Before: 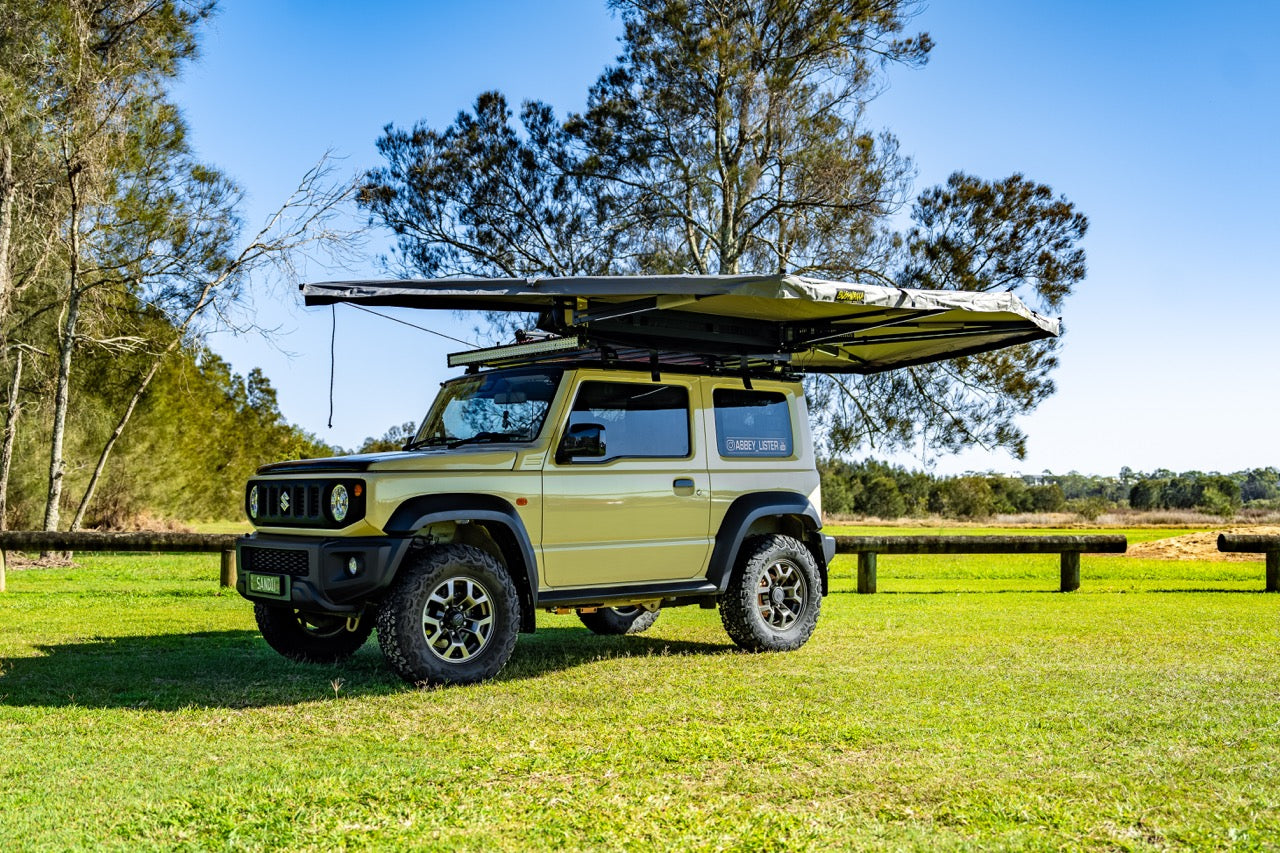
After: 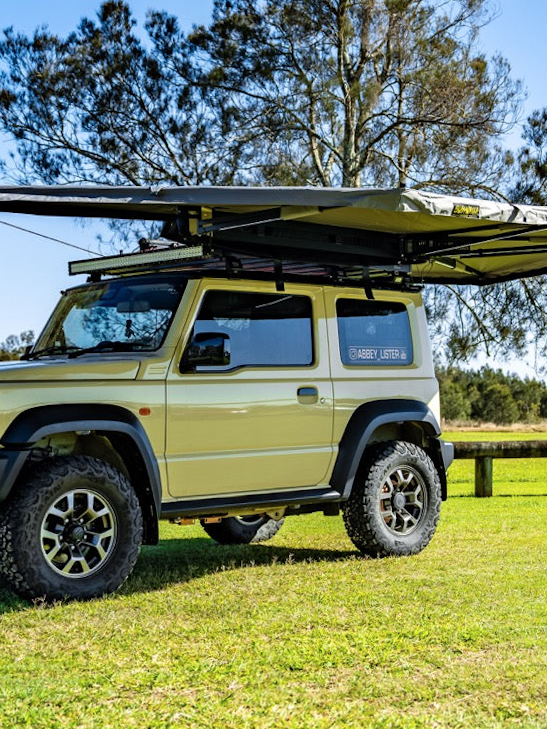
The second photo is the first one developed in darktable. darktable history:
color zones: curves: ch1 [(0, 0.469) (0.01, 0.469) (0.12, 0.446) (0.248, 0.469) (0.5, 0.5) (0.748, 0.5) (0.99, 0.469) (1, 0.469)]
crop: left 33.452%, top 6.025%, right 23.155%
rotate and perspective: rotation -0.013°, lens shift (vertical) -0.027, lens shift (horizontal) 0.178, crop left 0.016, crop right 0.989, crop top 0.082, crop bottom 0.918
shadows and highlights: radius 93.07, shadows -14.46, white point adjustment 0.23, highlights 31.48, compress 48.23%, highlights color adjustment 52.79%, soften with gaussian
